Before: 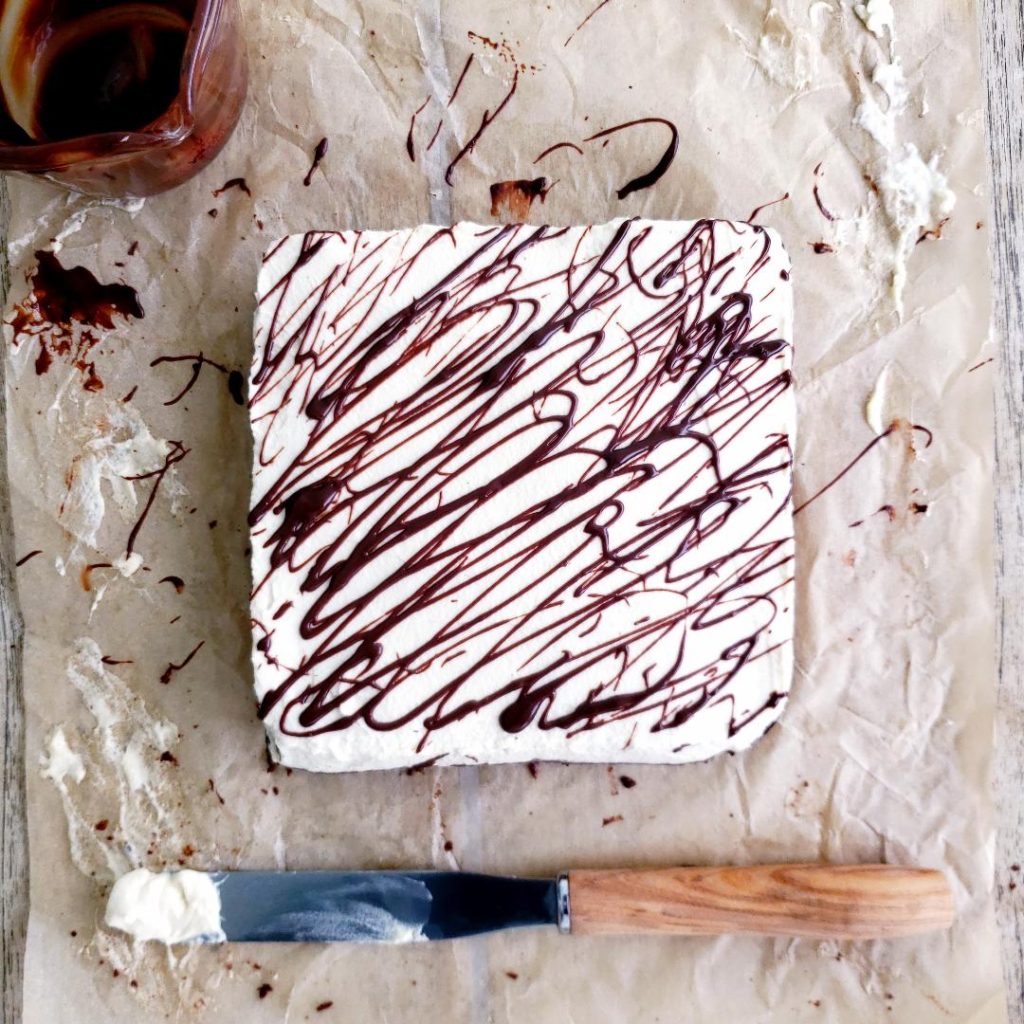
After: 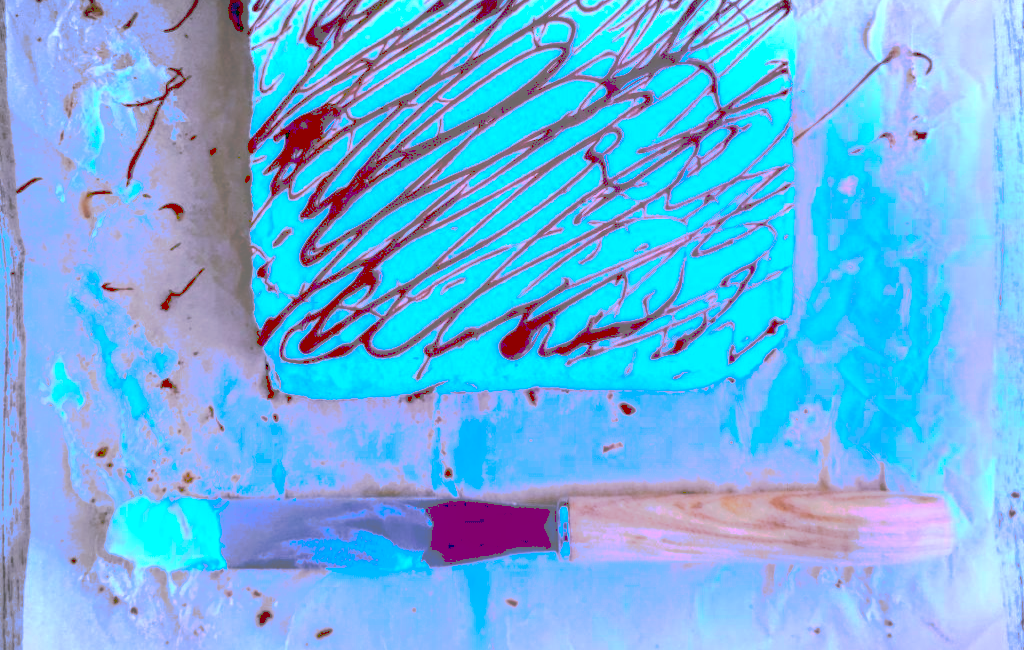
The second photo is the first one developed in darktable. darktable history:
white balance: red 0.98, blue 1.61
crop and rotate: top 36.435%
tone curve: curves: ch0 [(0, 0) (0.003, 0.43) (0.011, 0.433) (0.025, 0.434) (0.044, 0.436) (0.069, 0.439) (0.1, 0.442) (0.136, 0.446) (0.177, 0.449) (0.224, 0.454) (0.277, 0.462) (0.335, 0.488) (0.399, 0.524) (0.468, 0.566) (0.543, 0.615) (0.623, 0.666) (0.709, 0.718) (0.801, 0.761) (0.898, 0.801) (1, 1)], preserve colors none
color correction: saturation 0.98
exposure: black level correction 0.007, exposure 0.093 EV, compensate highlight preservation false
vignetting: fall-off radius 70%, automatic ratio true
contrast brightness saturation: contrast 0.2, brightness 0.16, saturation 0.22
